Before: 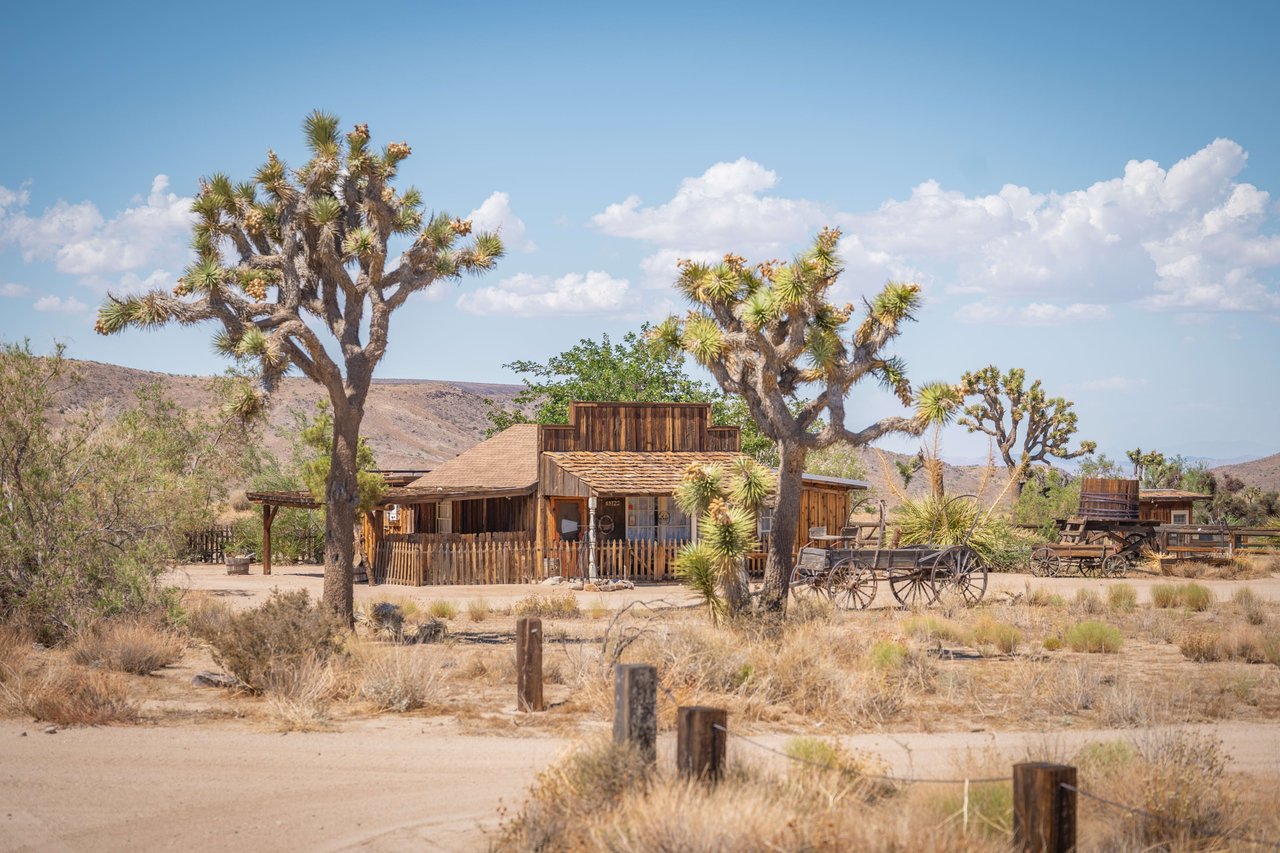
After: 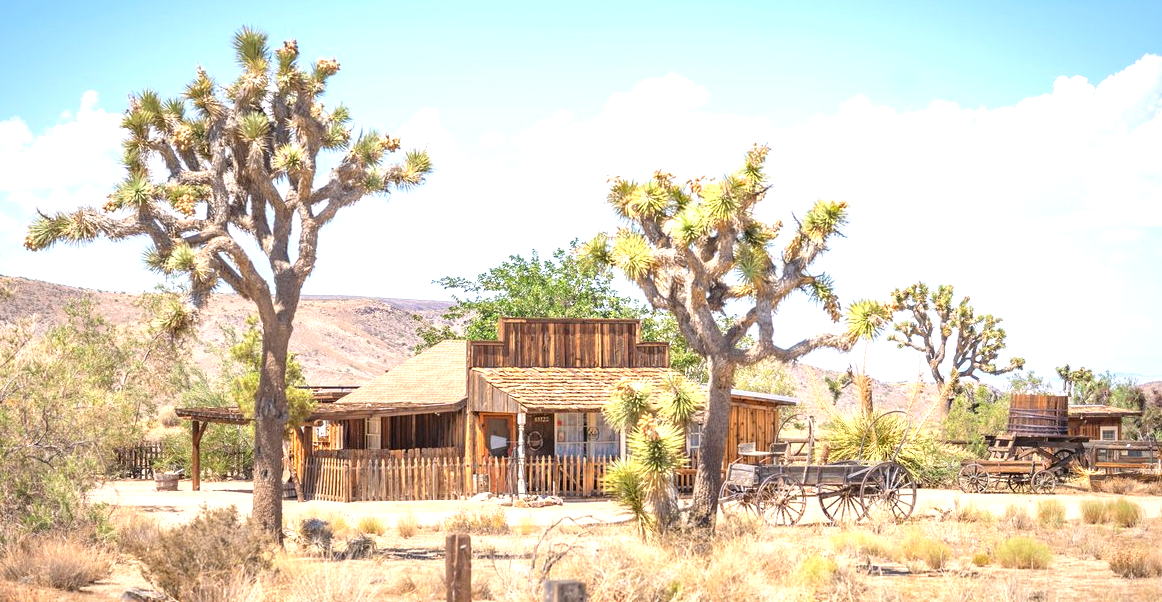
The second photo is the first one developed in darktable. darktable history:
exposure: black level correction 0.001, exposure 1.042 EV, compensate highlight preservation false
crop: left 5.55%, top 9.95%, right 3.611%, bottom 19.43%
